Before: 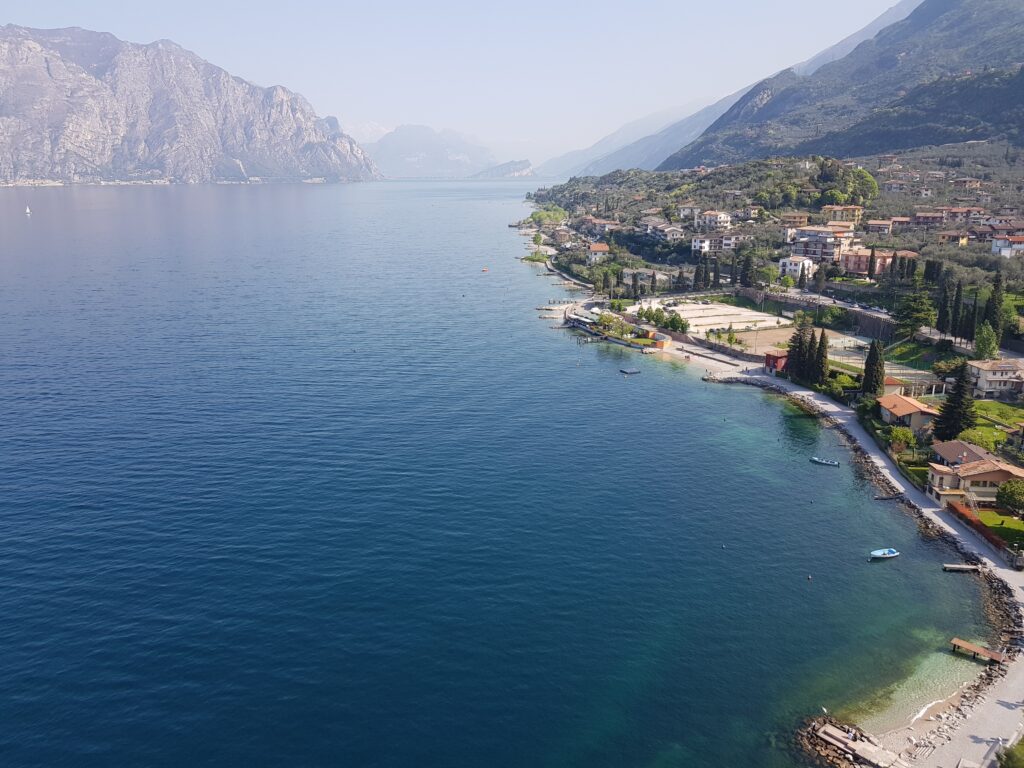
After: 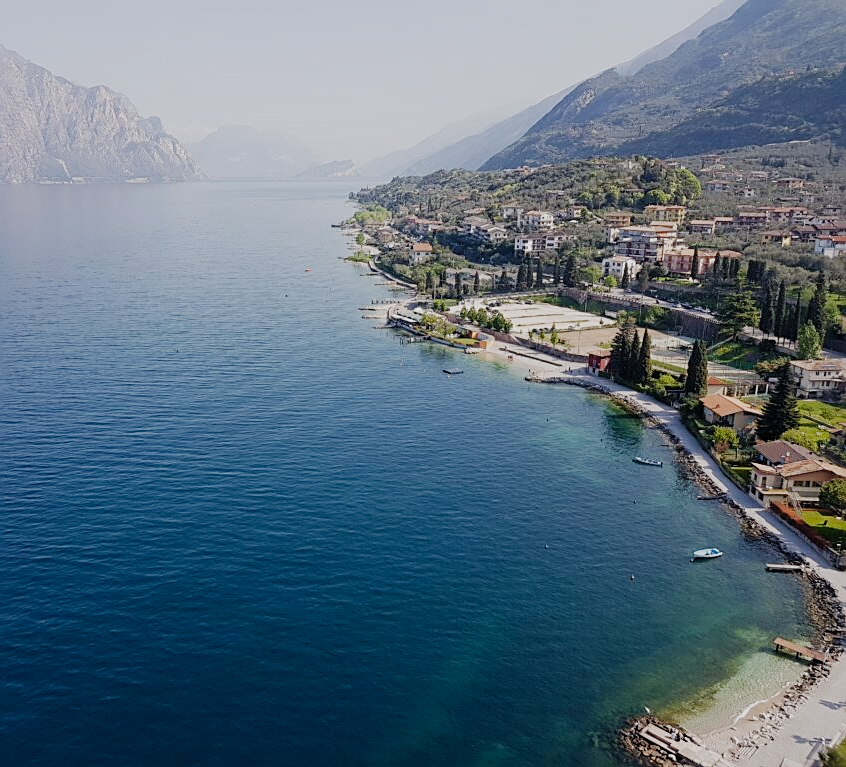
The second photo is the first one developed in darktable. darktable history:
filmic rgb: black relative exposure -7.65 EV, white relative exposure 4.56 EV, hardness 3.61, contrast 1.053, add noise in highlights 0, preserve chrominance no, color science v3 (2019), use custom middle-gray values true, contrast in highlights soft
sharpen: on, module defaults
crop: left 17.361%, bottom 0.022%
